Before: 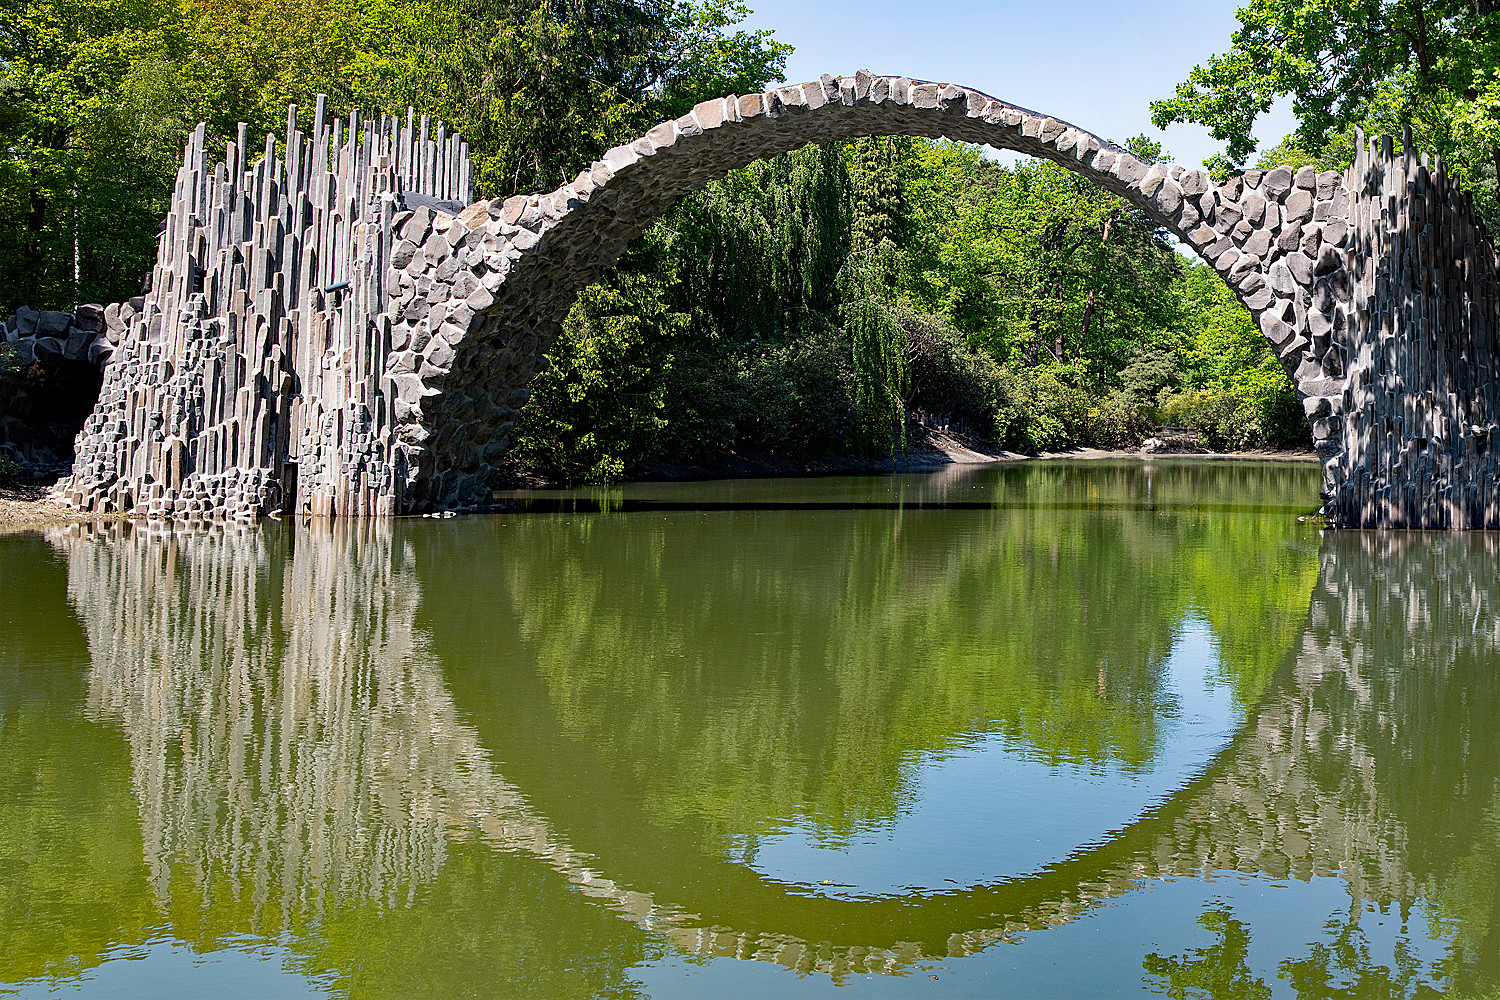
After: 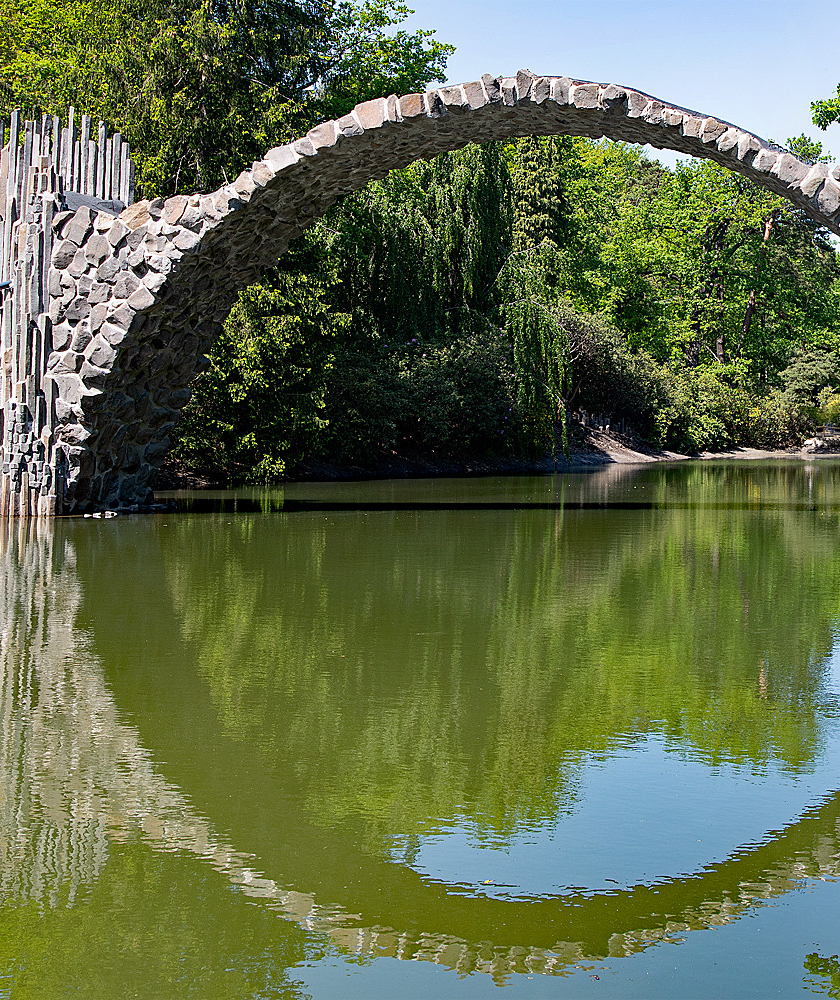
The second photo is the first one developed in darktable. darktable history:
crop and rotate: left 22.627%, right 21.316%
